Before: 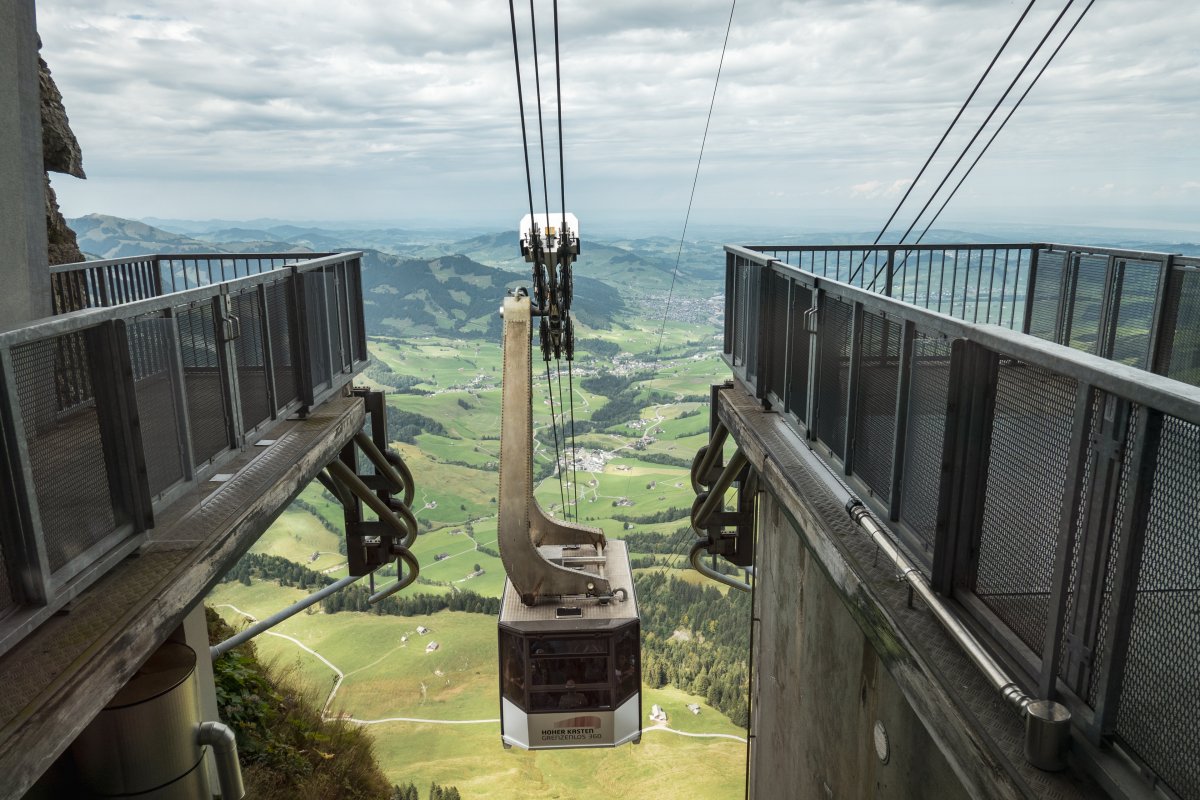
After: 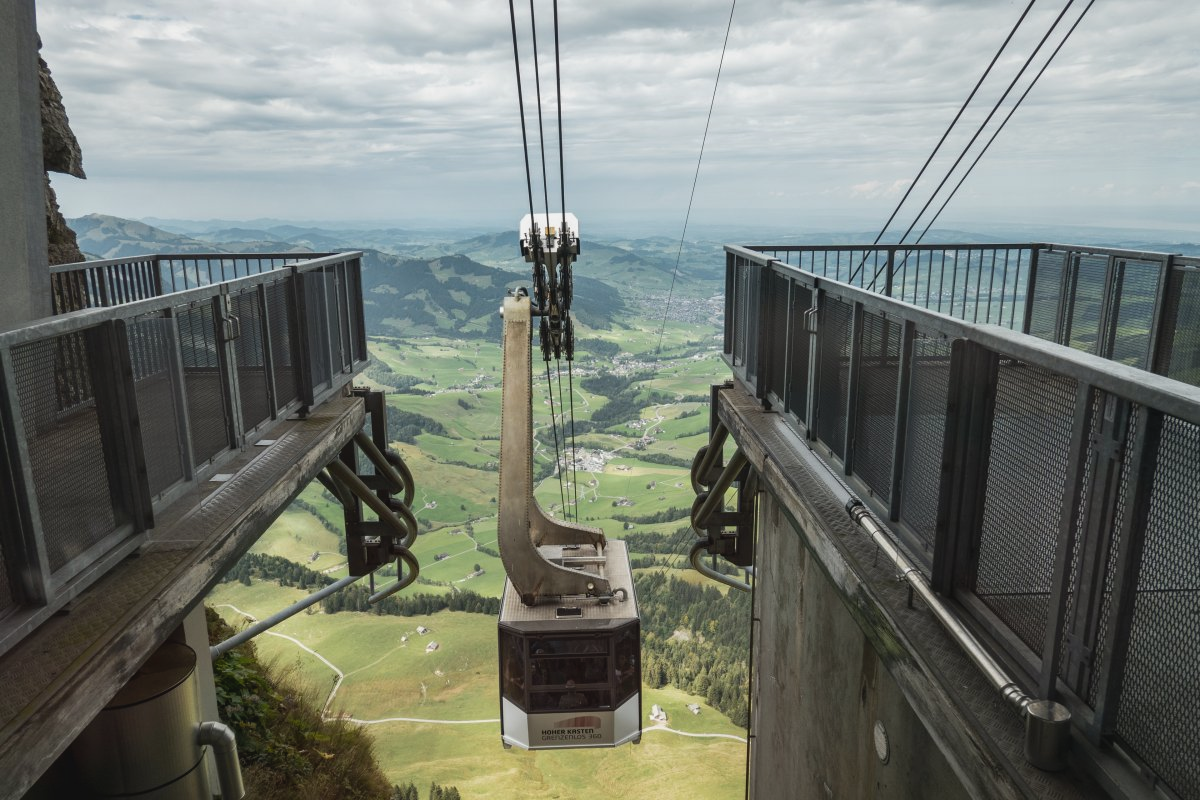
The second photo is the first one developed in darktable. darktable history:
contrast brightness saturation: contrast -0.089, brightness -0.037, saturation -0.108
